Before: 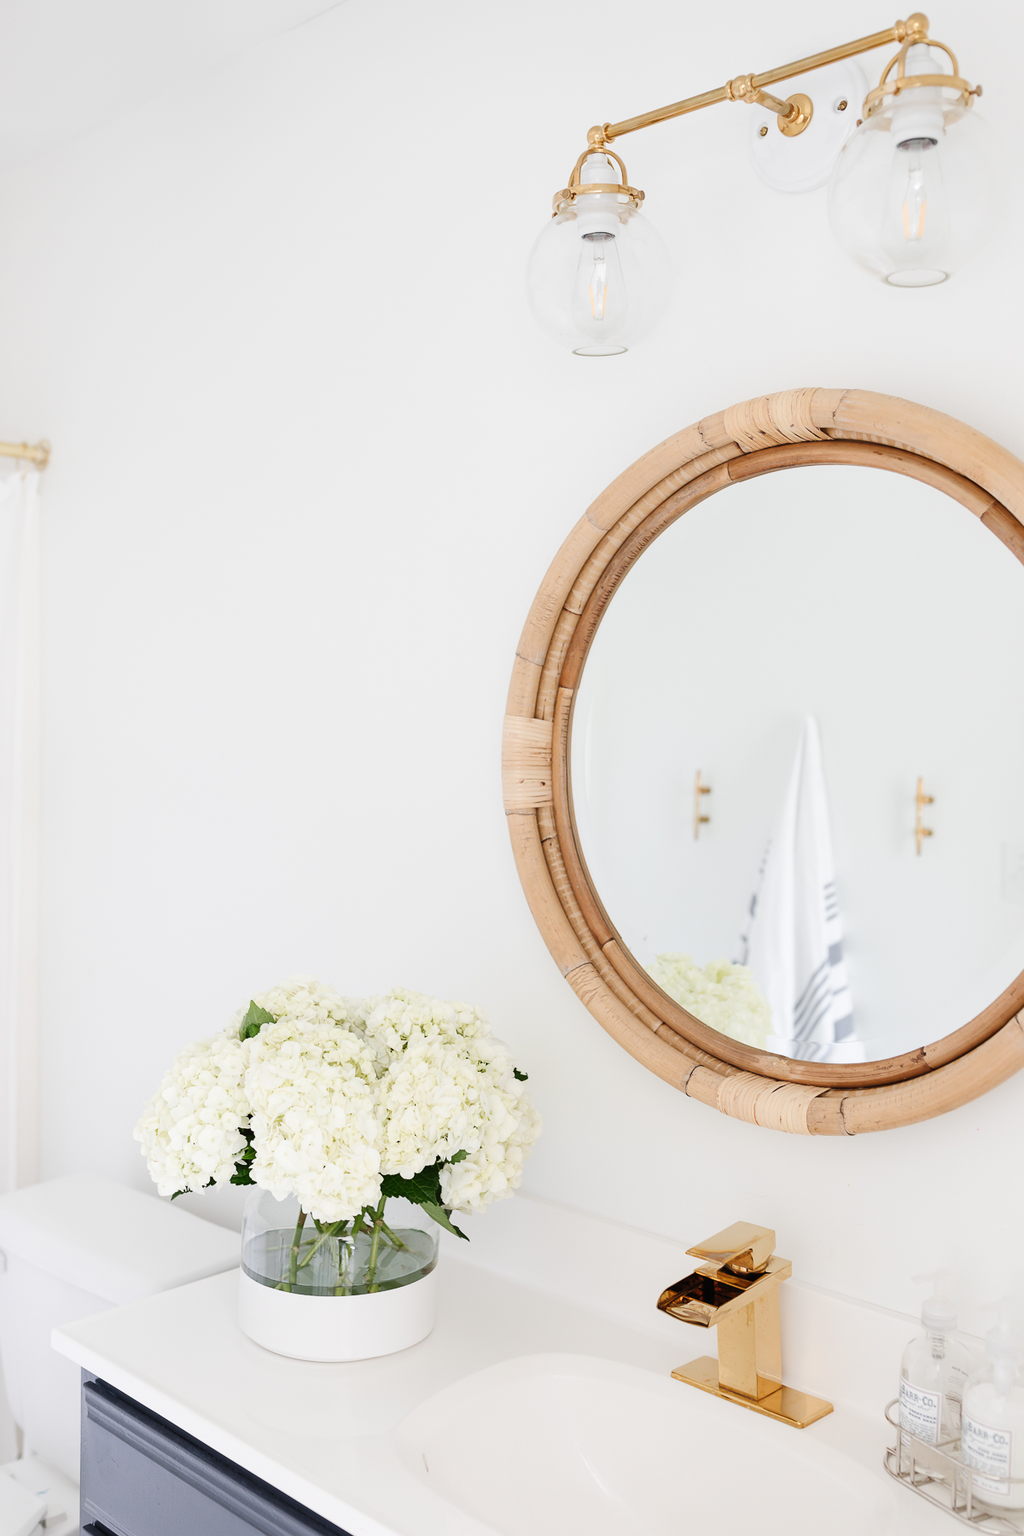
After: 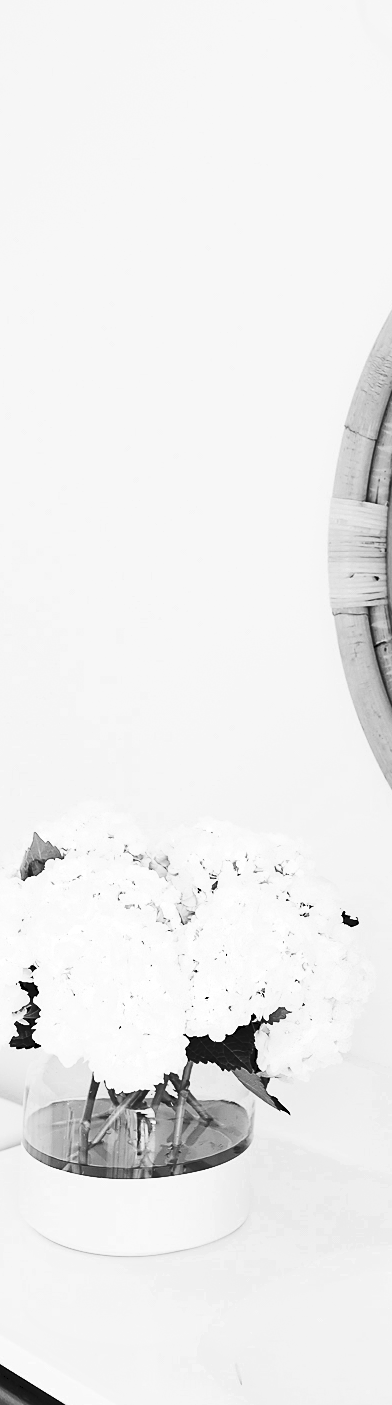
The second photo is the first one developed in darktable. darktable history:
crop and rotate: left 21.727%, top 18.939%, right 45.555%, bottom 2.969%
color zones: curves: ch0 [(0.002, 0.593) (0.143, 0.417) (0.285, 0.541) (0.455, 0.289) (0.608, 0.327) (0.727, 0.283) (0.869, 0.571) (1, 0.603)]; ch1 [(0, 0) (0.143, 0) (0.286, 0) (0.429, 0) (0.571, 0) (0.714, 0) (0.857, 0)], mix 32.6%
sharpen: radius 1.597, amount 0.355, threshold 1.443
haze removal: strength 0.279, distance 0.244, compatibility mode true, adaptive false
tone curve: curves: ch0 [(0, 0) (0.003, 0.06) (0.011, 0.059) (0.025, 0.065) (0.044, 0.076) (0.069, 0.088) (0.1, 0.102) (0.136, 0.116) (0.177, 0.137) (0.224, 0.169) (0.277, 0.214) (0.335, 0.271) (0.399, 0.356) (0.468, 0.459) (0.543, 0.579) (0.623, 0.705) (0.709, 0.823) (0.801, 0.918) (0.898, 0.963) (1, 1)], color space Lab, independent channels, preserve colors none
levels: levels [0, 0.498, 0.996]
exposure: black level correction 0.002, exposure -0.098 EV, compensate exposure bias true, compensate highlight preservation false
